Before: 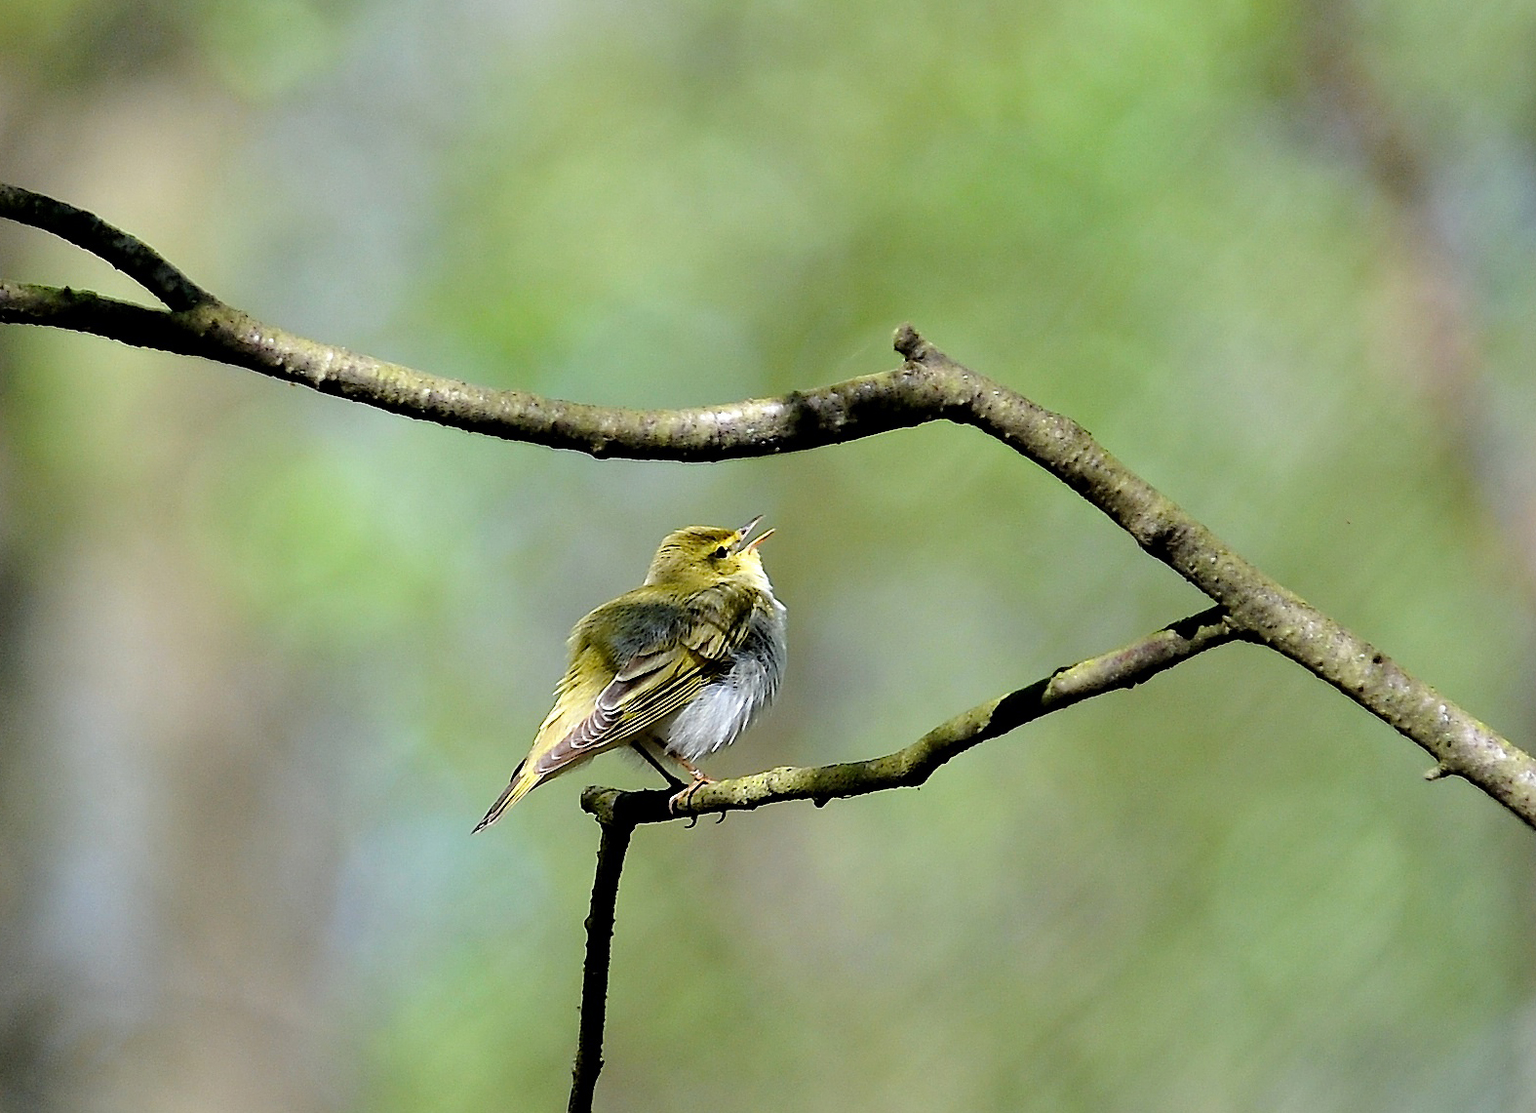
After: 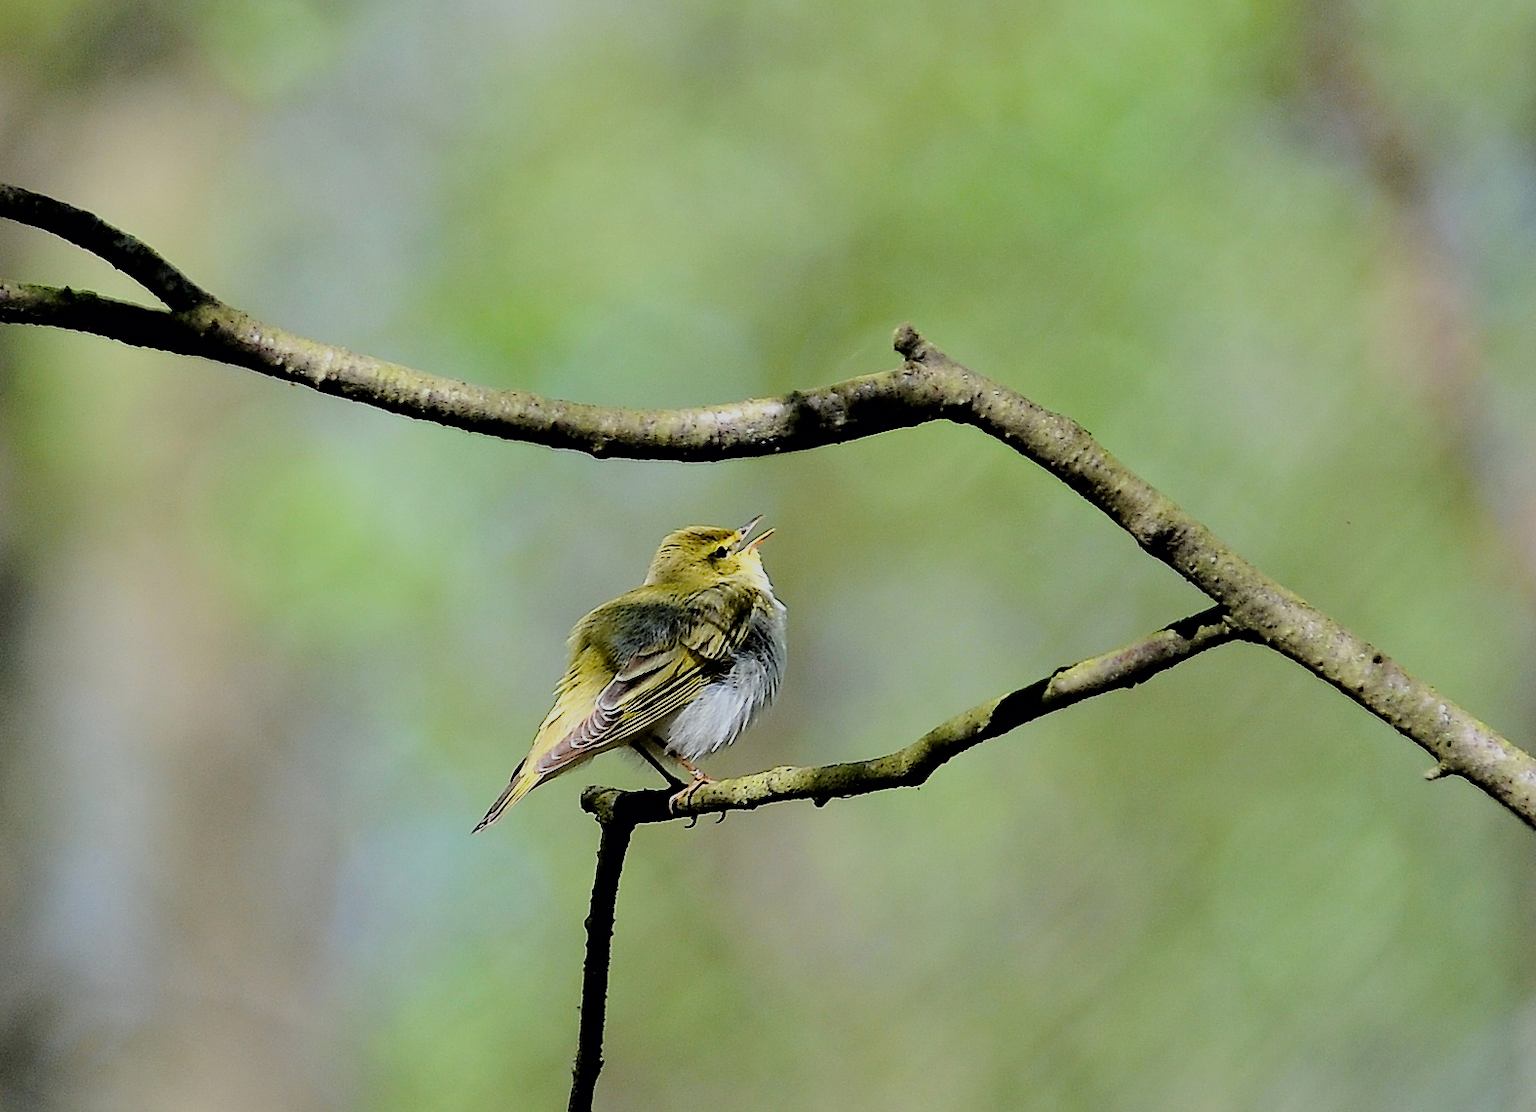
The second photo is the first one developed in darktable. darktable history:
filmic rgb: black relative exposure -7.65 EV, white relative exposure 4.56 EV, threshold 2.97 EV, hardness 3.61, color science v6 (2022), enable highlight reconstruction true
